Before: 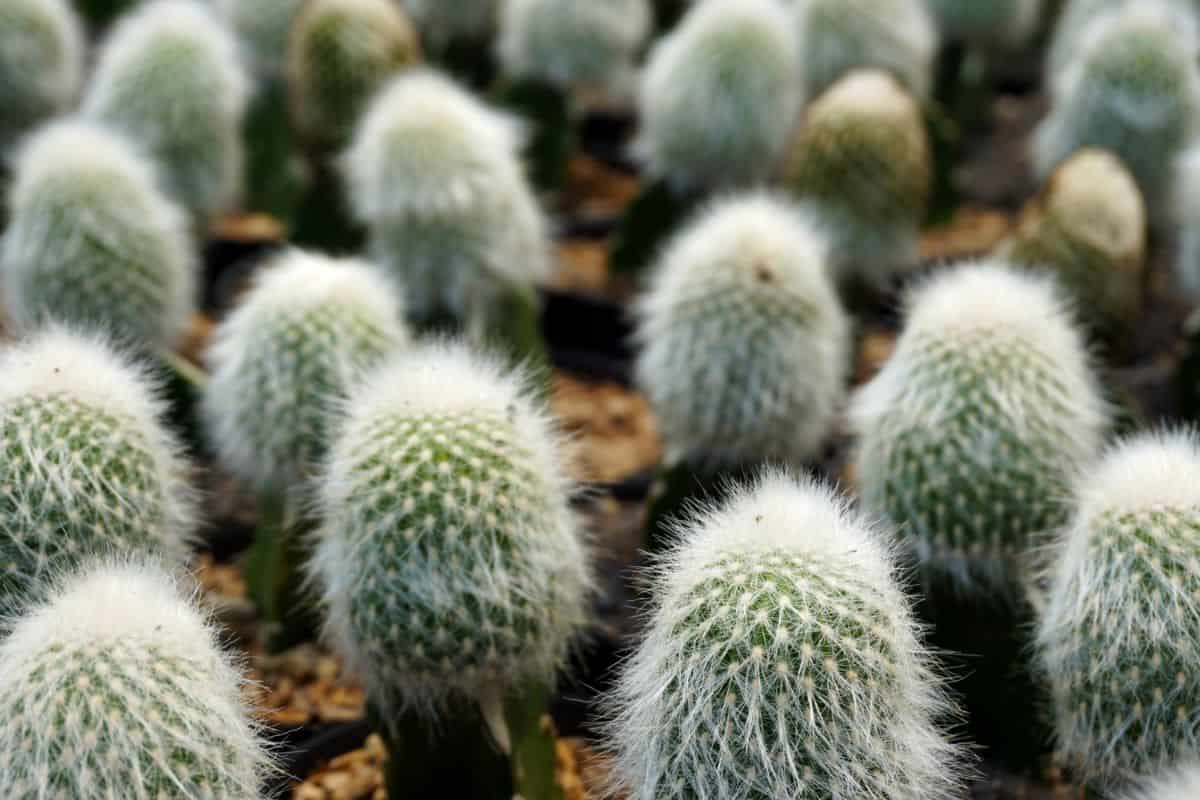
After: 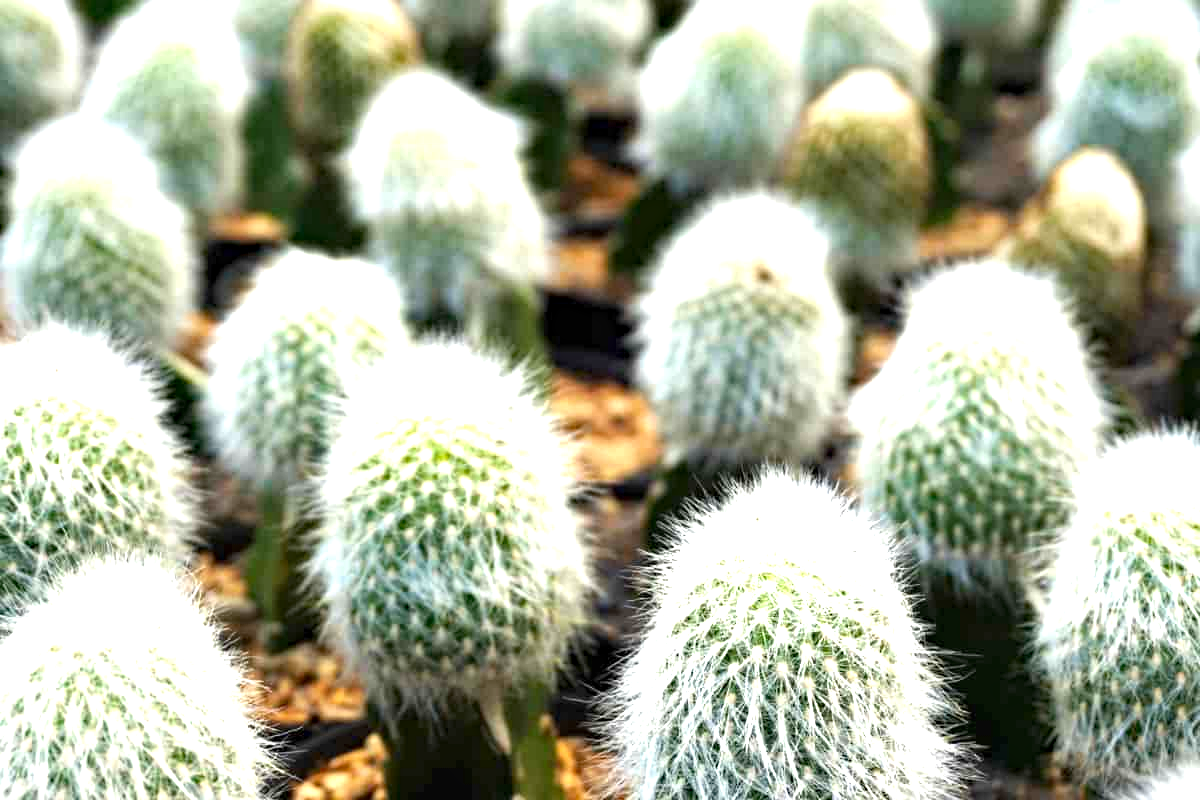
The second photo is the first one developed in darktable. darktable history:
exposure: black level correction 0, exposure 1.6 EV, compensate exposure bias true, compensate highlight preservation false
haze removal: compatibility mode true, adaptive false
